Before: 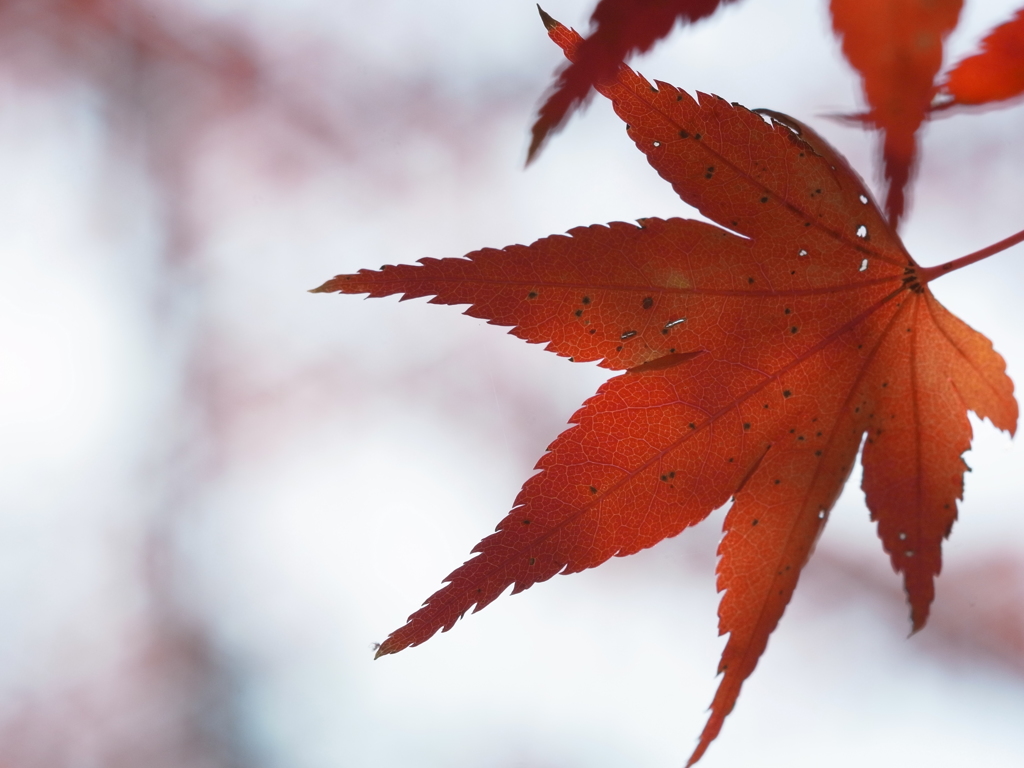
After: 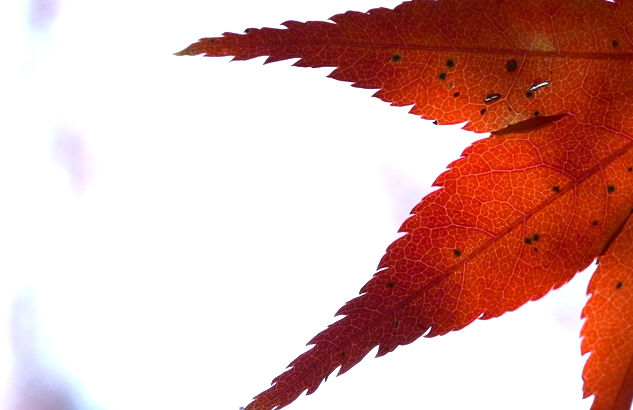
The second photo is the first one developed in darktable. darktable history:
exposure: exposure 0.079 EV, compensate highlight preservation false
local contrast: mode bilateral grid, contrast 19, coarseness 50, detail 141%, midtone range 0.2
color calibration: x 0.37, y 0.382, temperature 4312.7 K
tone equalizer: -8 EV -1.07 EV, -7 EV -0.994 EV, -6 EV -0.854 EV, -5 EV -0.545 EV, -3 EV 0.585 EV, -2 EV 0.878 EV, -1 EV 1.01 EV, +0 EV 1.05 EV, edges refinement/feathering 500, mask exposure compensation -1.57 EV, preserve details no
crop: left 13.32%, top 30.923%, right 24.77%, bottom 15.614%
velvia: on, module defaults
color balance rgb: perceptual saturation grading › global saturation 25.438%
